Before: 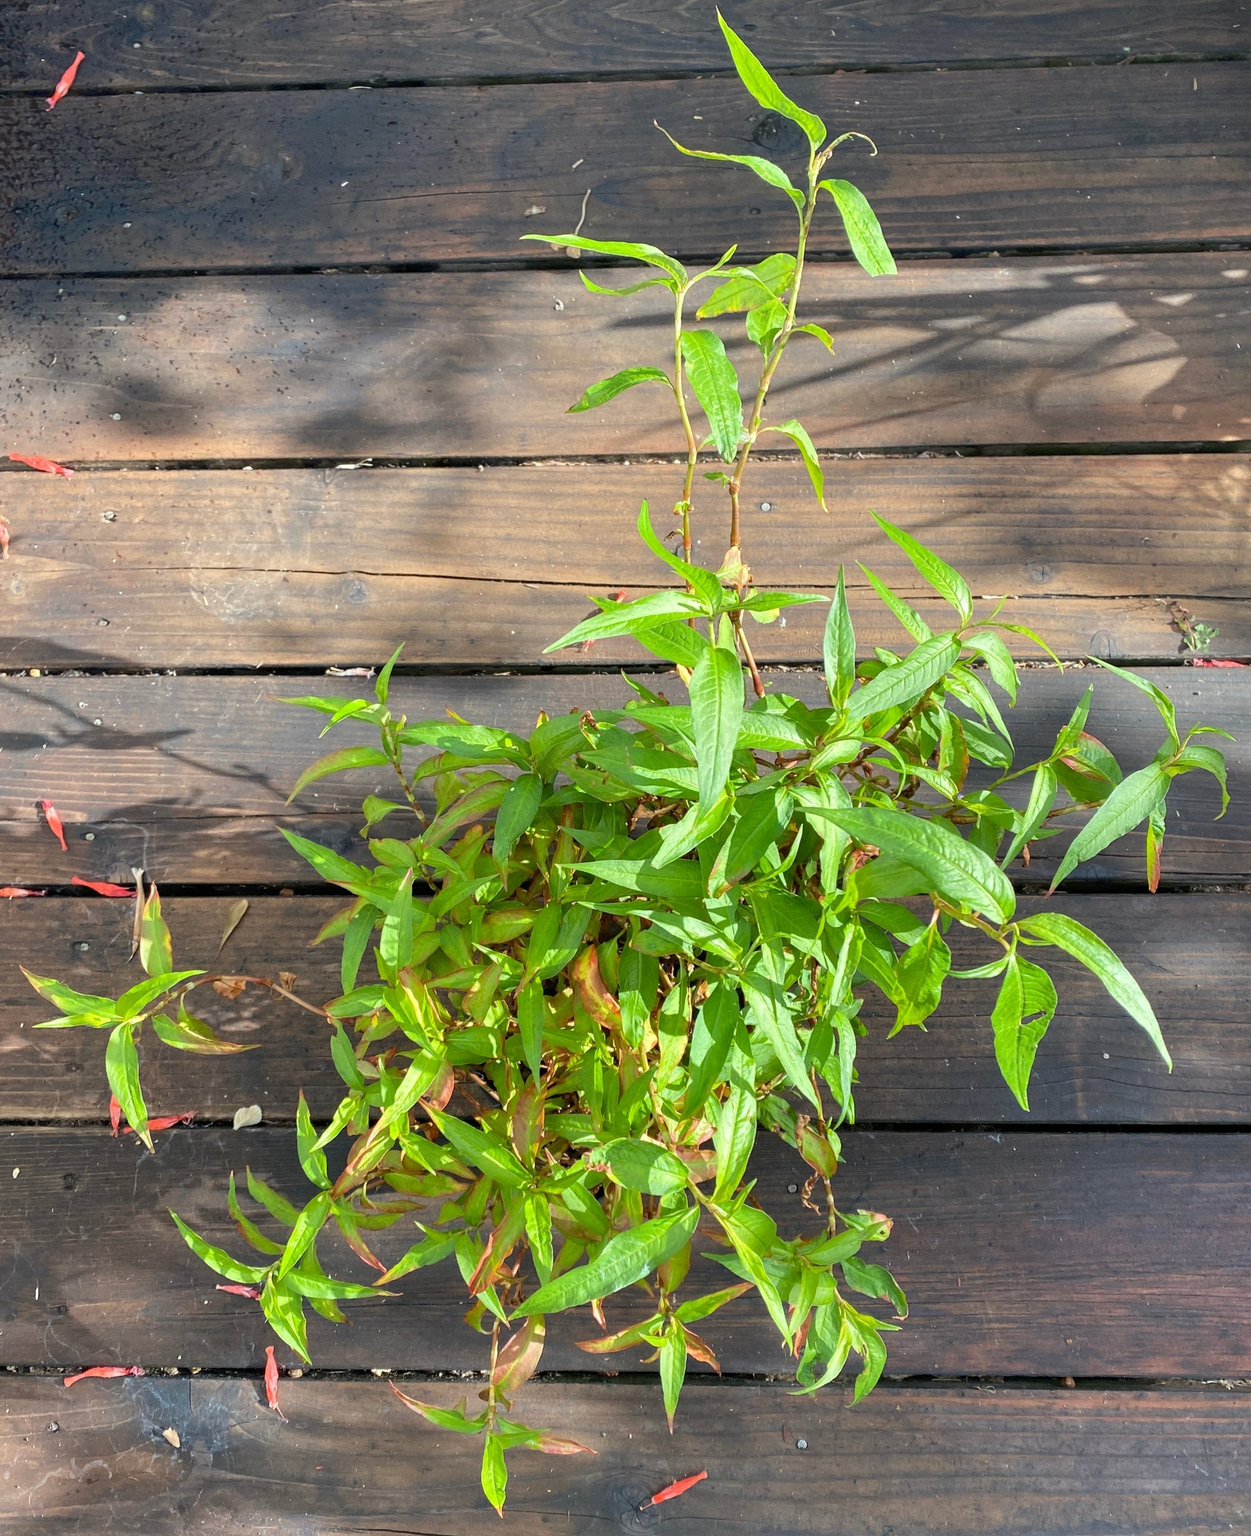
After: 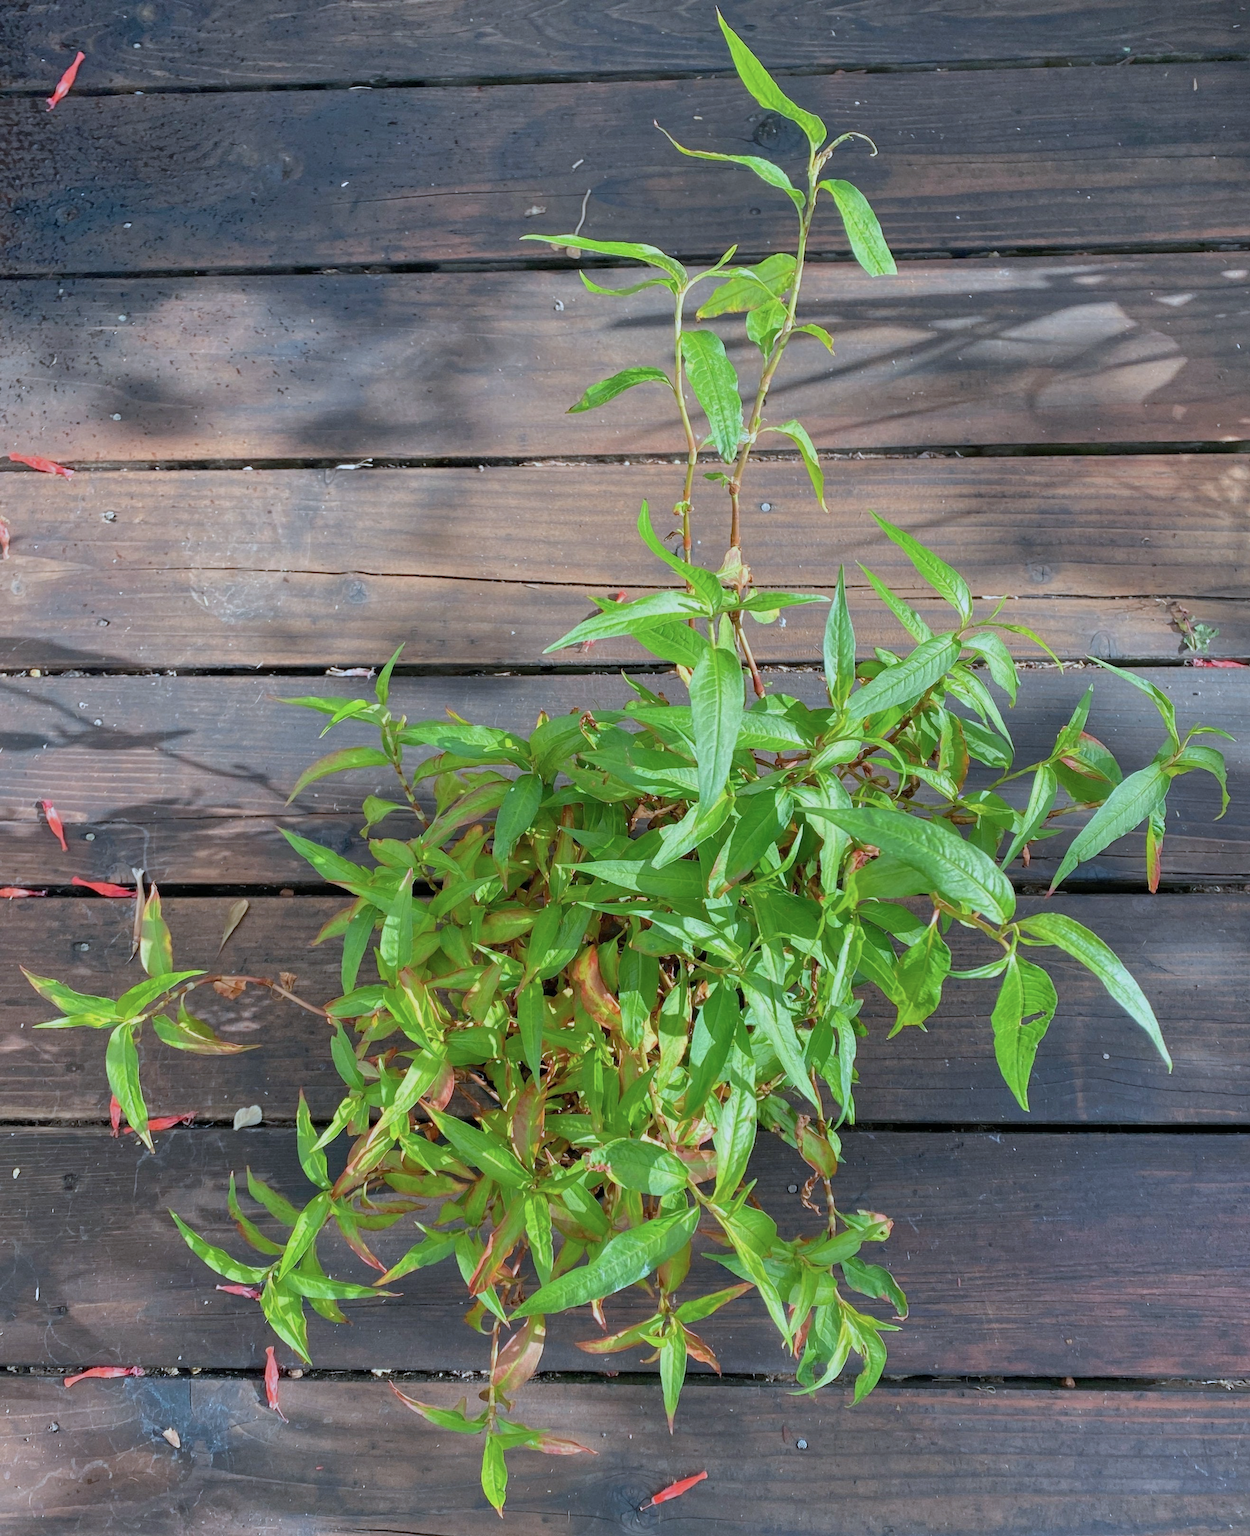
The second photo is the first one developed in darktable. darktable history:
tone equalizer: -8 EV 0.25 EV, -7 EV 0.417 EV, -6 EV 0.417 EV, -5 EV 0.25 EV, -3 EV -0.25 EV, -2 EV -0.417 EV, -1 EV -0.417 EV, +0 EV -0.25 EV, edges refinement/feathering 500, mask exposure compensation -1.57 EV, preserve details guided filter
color correction: highlights a* -2.24, highlights b* -18.1
